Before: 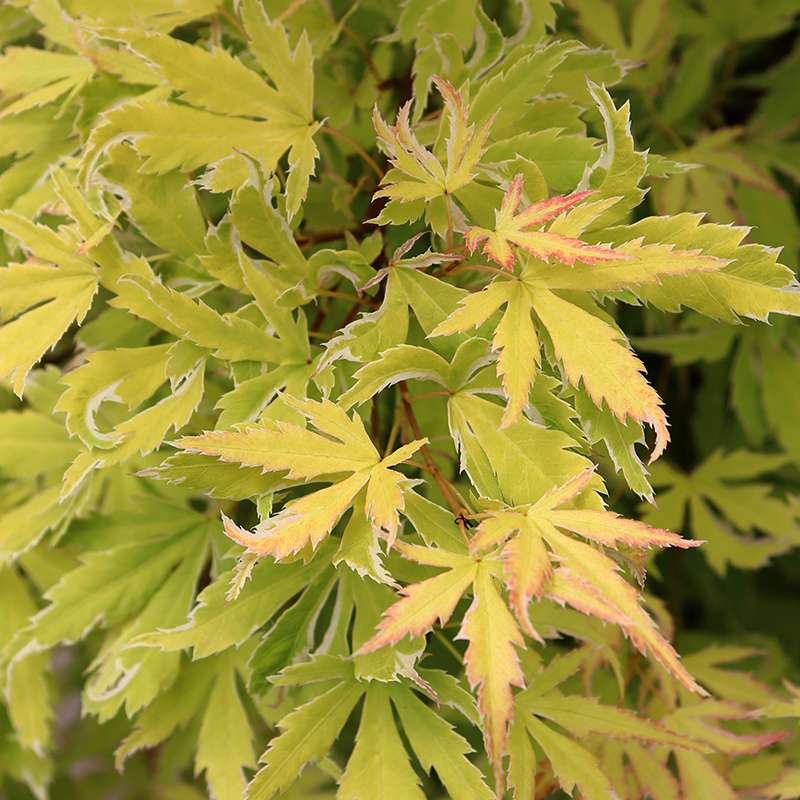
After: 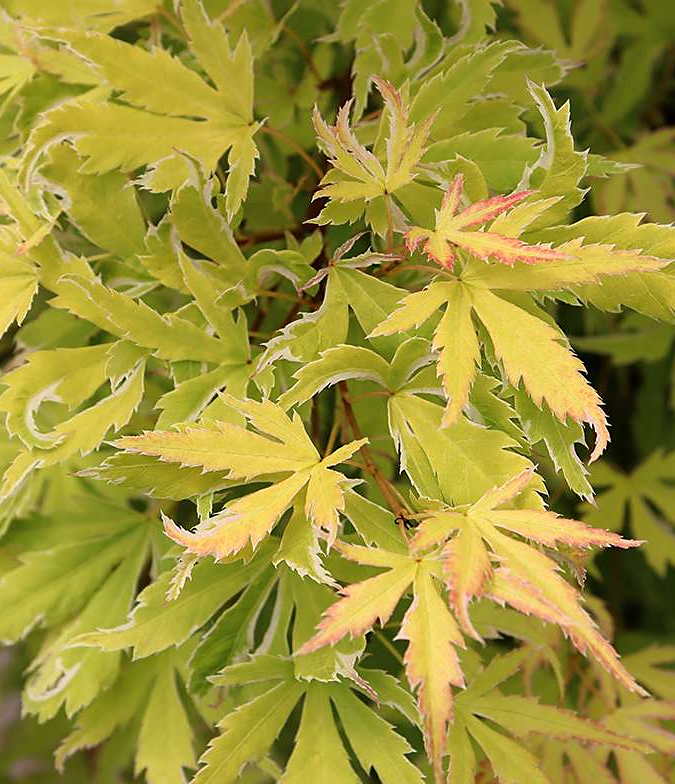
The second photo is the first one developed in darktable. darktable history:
crop: left 7.598%, right 7.873%
sharpen: radius 1.559, amount 0.373, threshold 1.271
tone equalizer: on, module defaults
